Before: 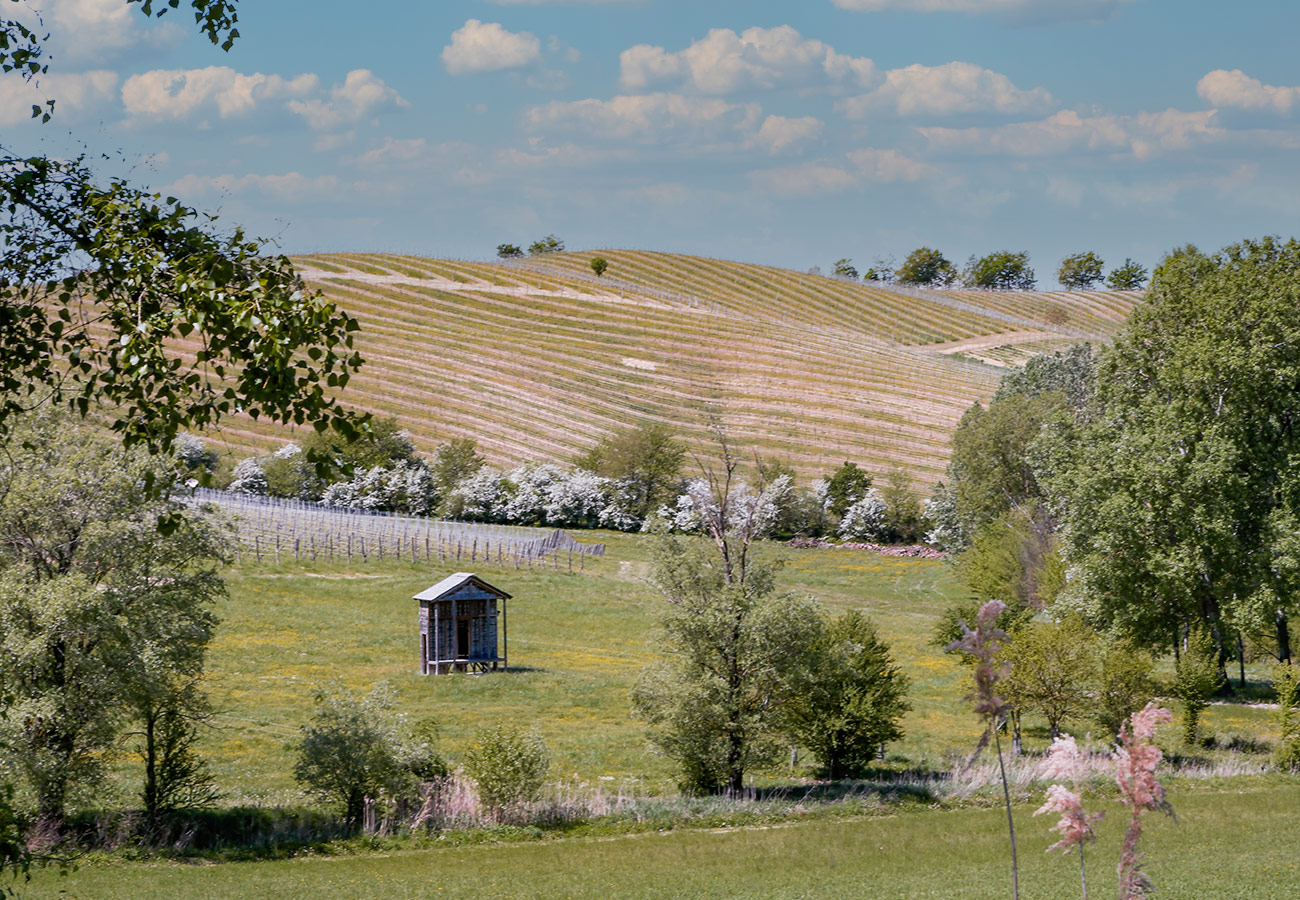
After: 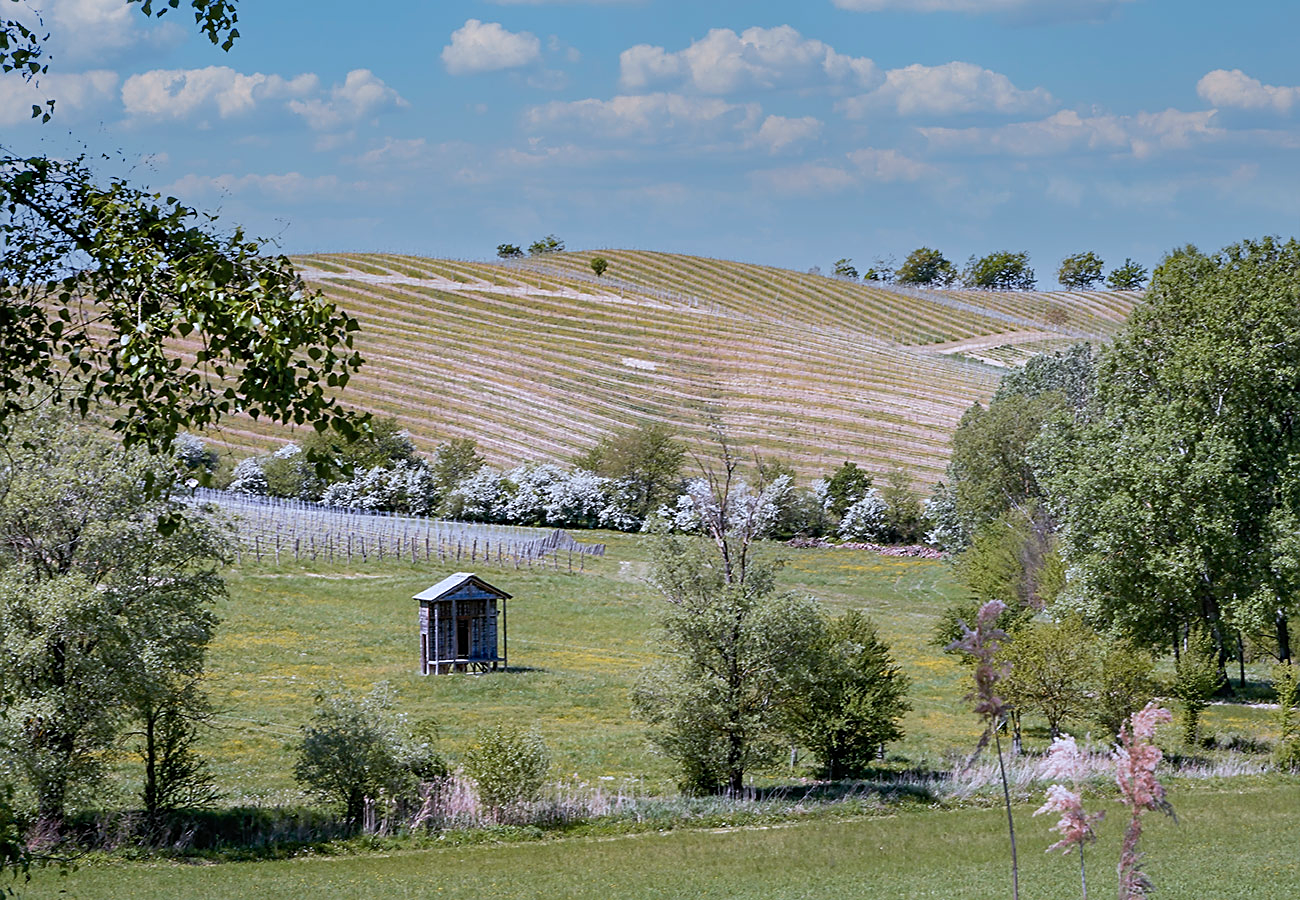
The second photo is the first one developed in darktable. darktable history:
color calibration: x 0.37, y 0.382, temperature 4313.32 K
sharpen: on, module defaults
